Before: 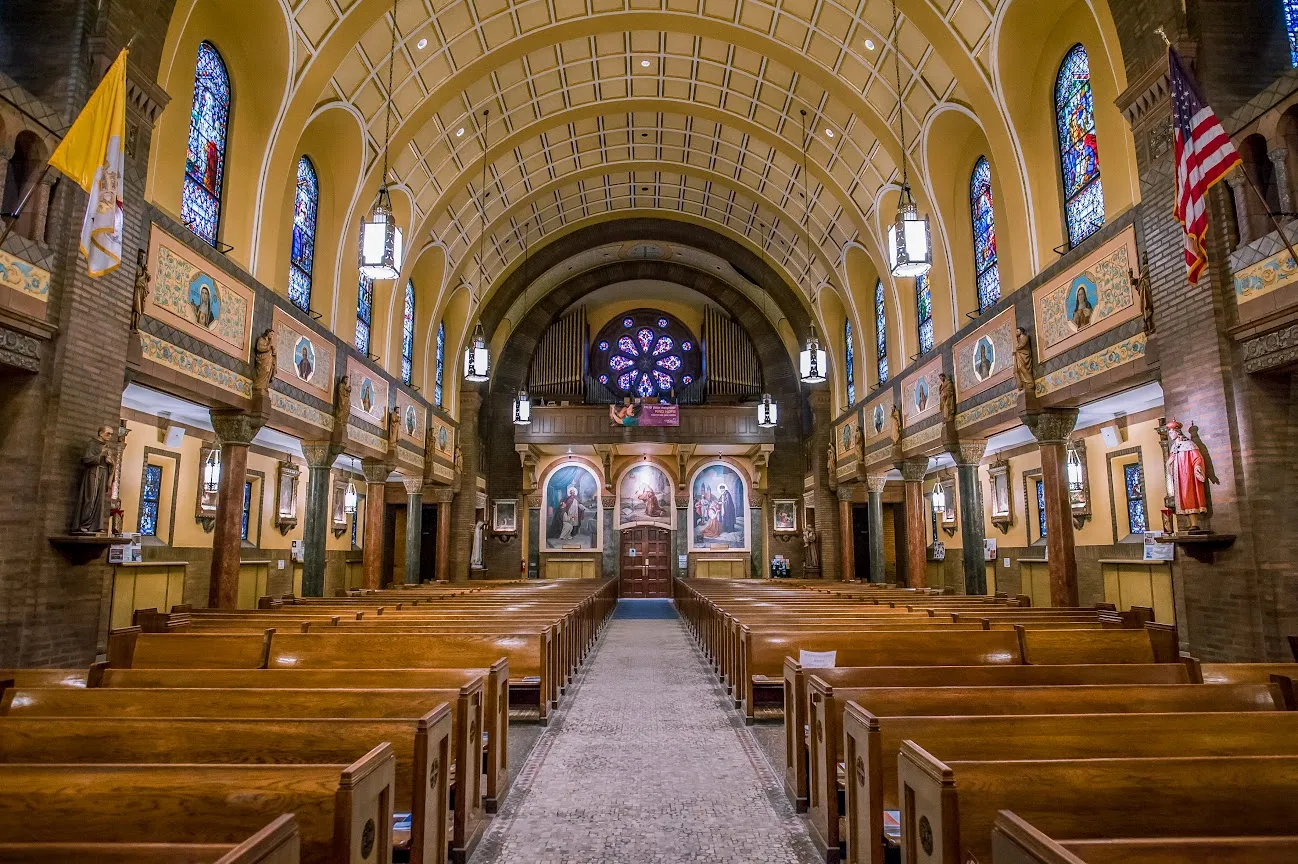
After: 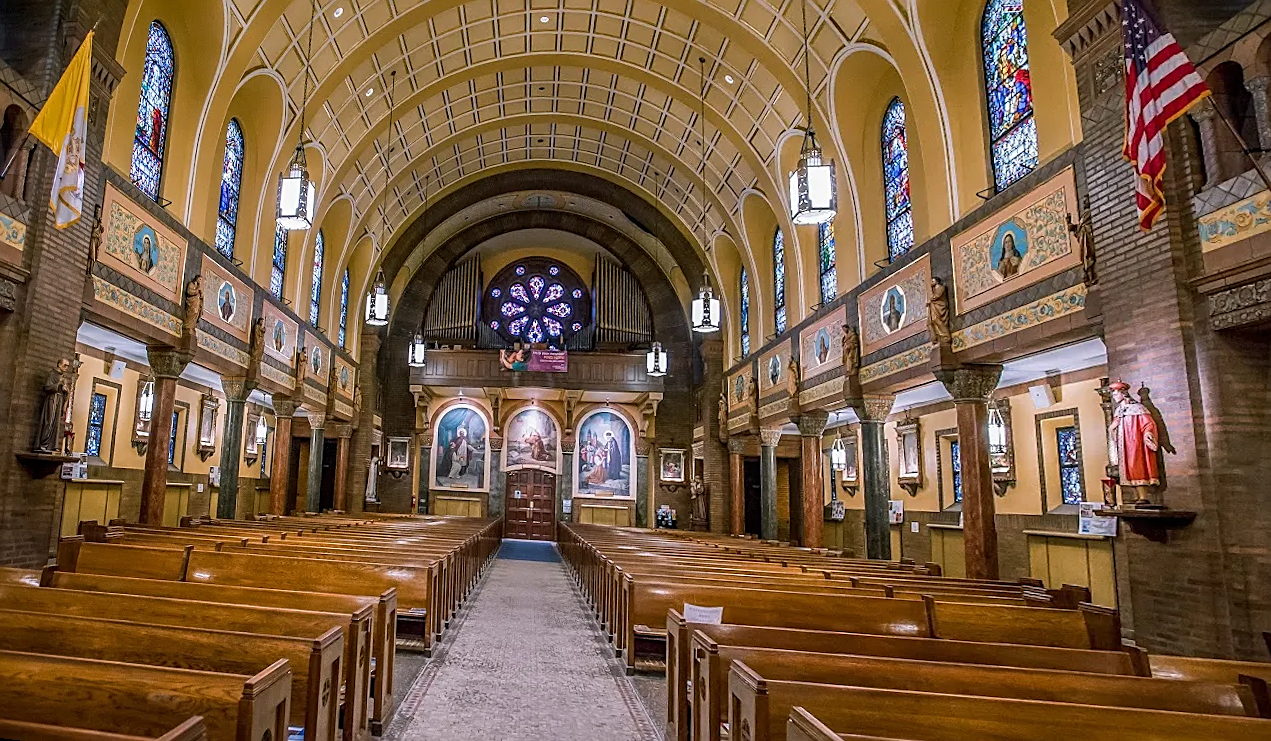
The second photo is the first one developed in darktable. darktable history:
sharpen: on, module defaults
rotate and perspective: rotation 1.69°, lens shift (vertical) -0.023, lens shift (horizontal) -0.291, crop left 0.025, crop right 0.988, crop top 0.092, crop bottom 0.842
